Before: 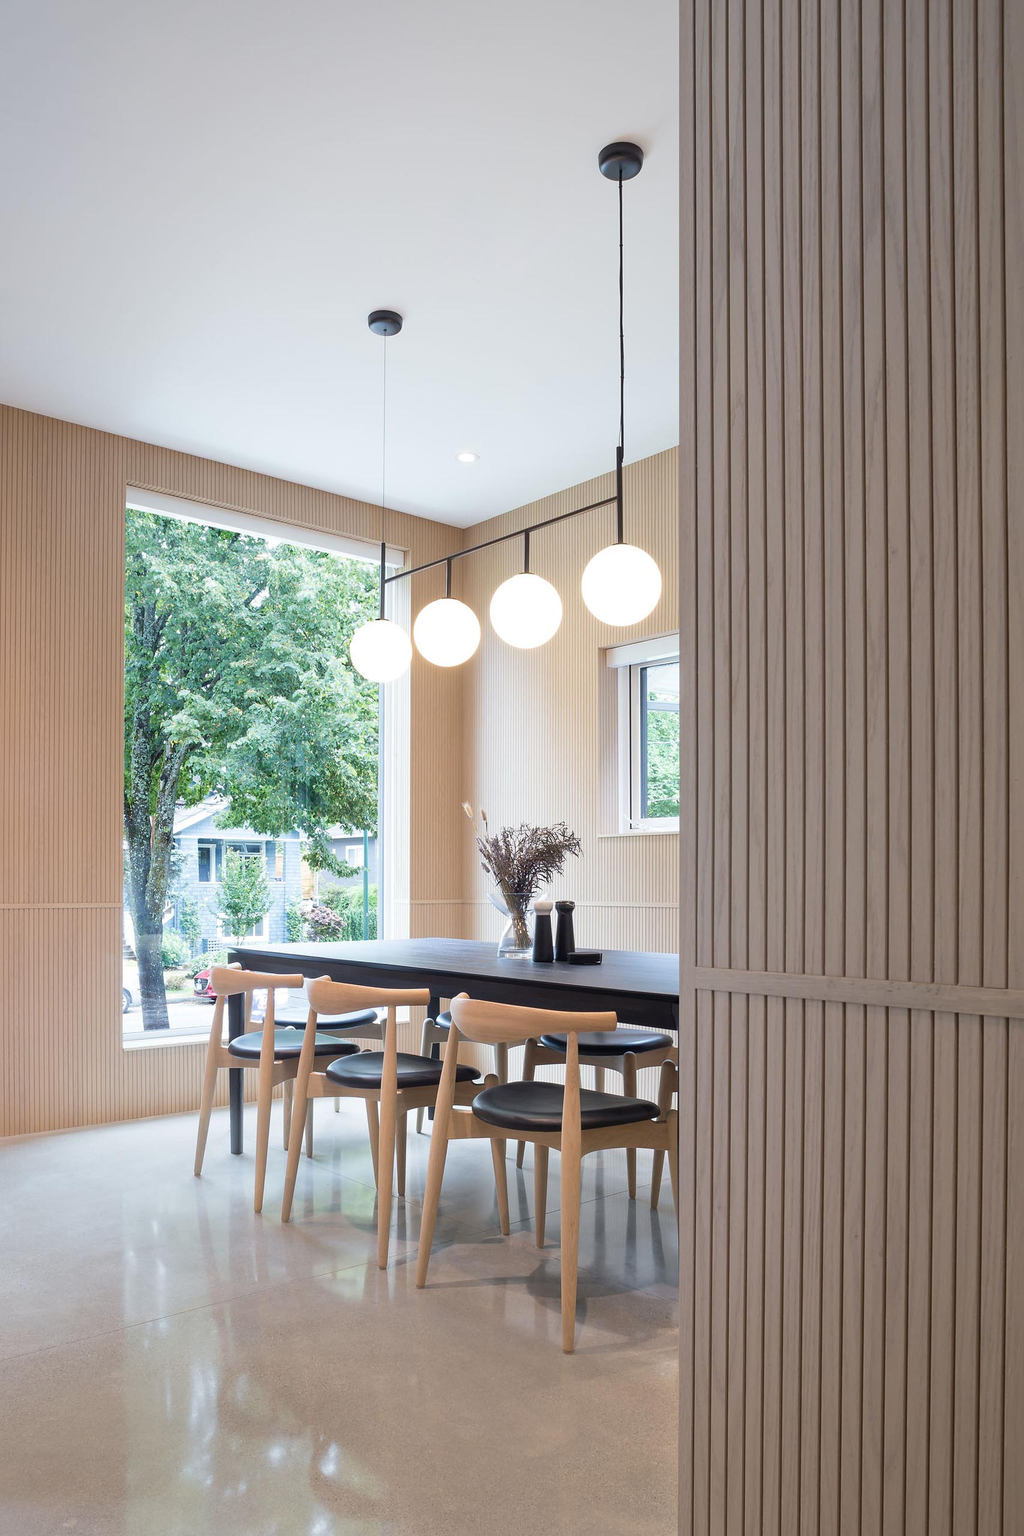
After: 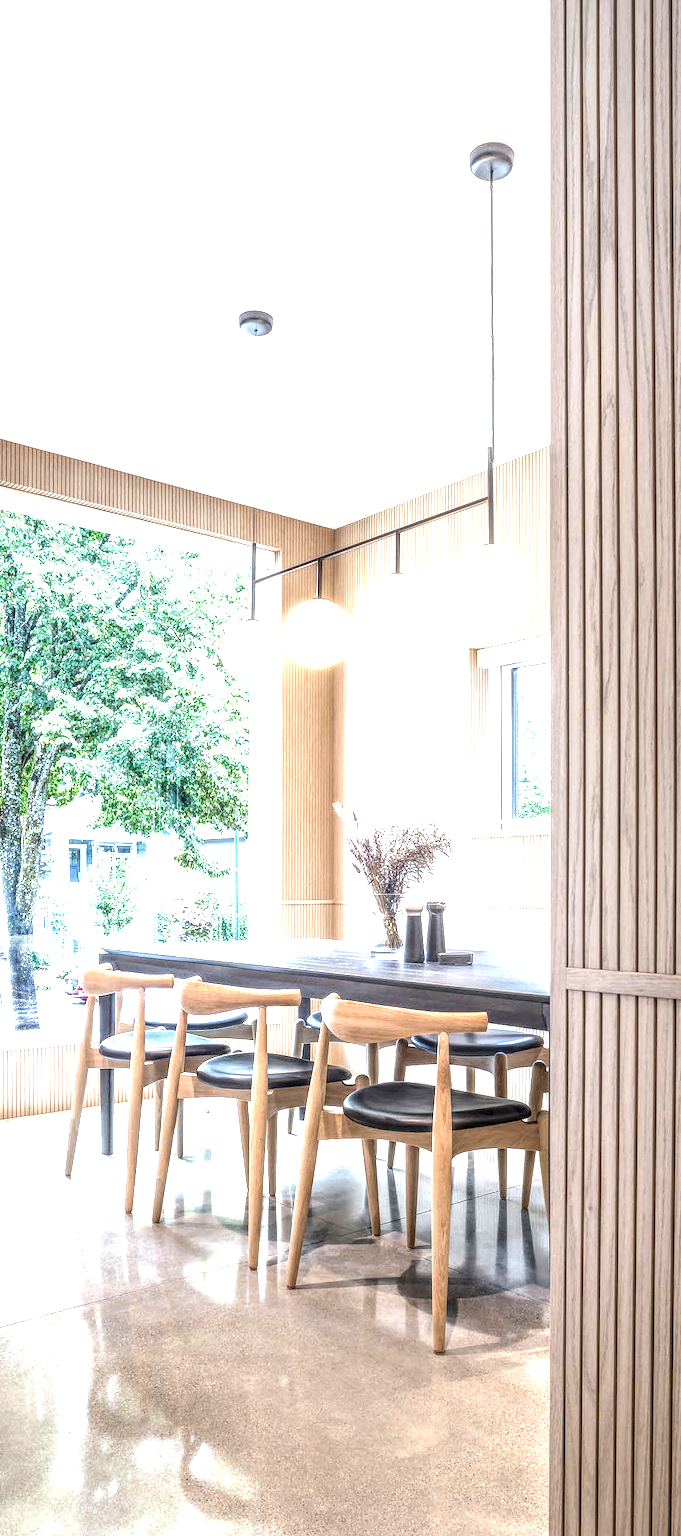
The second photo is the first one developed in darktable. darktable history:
local contrast: highlights 5%, shadows 2%, detail 300%, midtone range 0.293
crop and rotate: left 12.655%, right 20.803%
exposure: exposure 1.145 EV, compensate highlight preservation false
